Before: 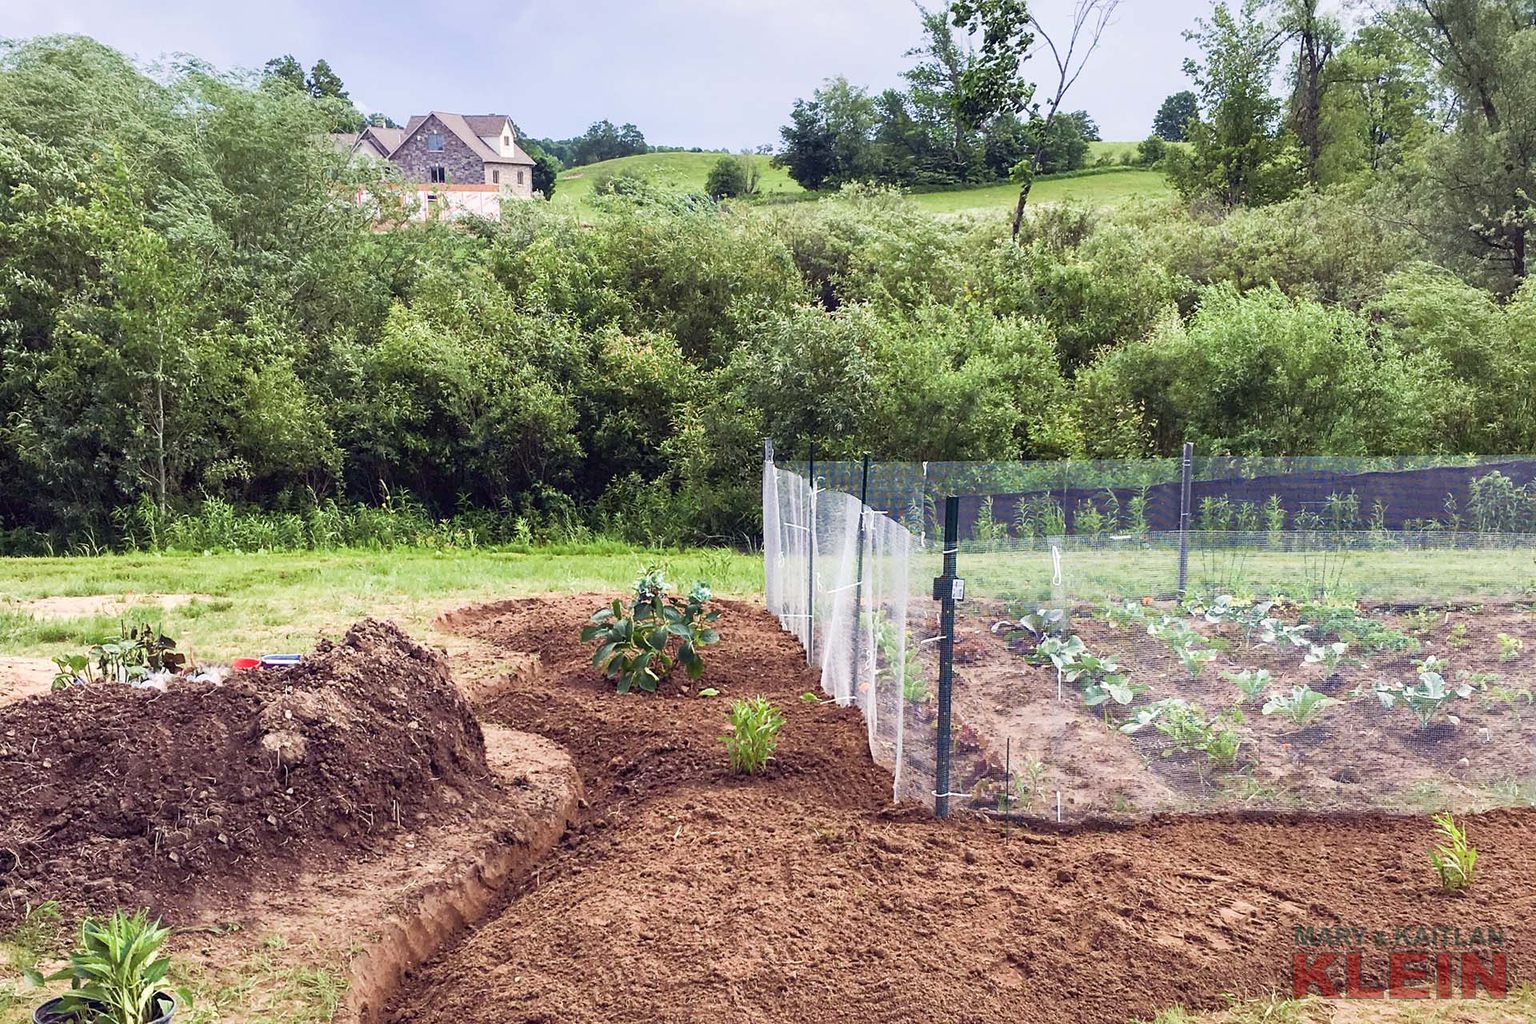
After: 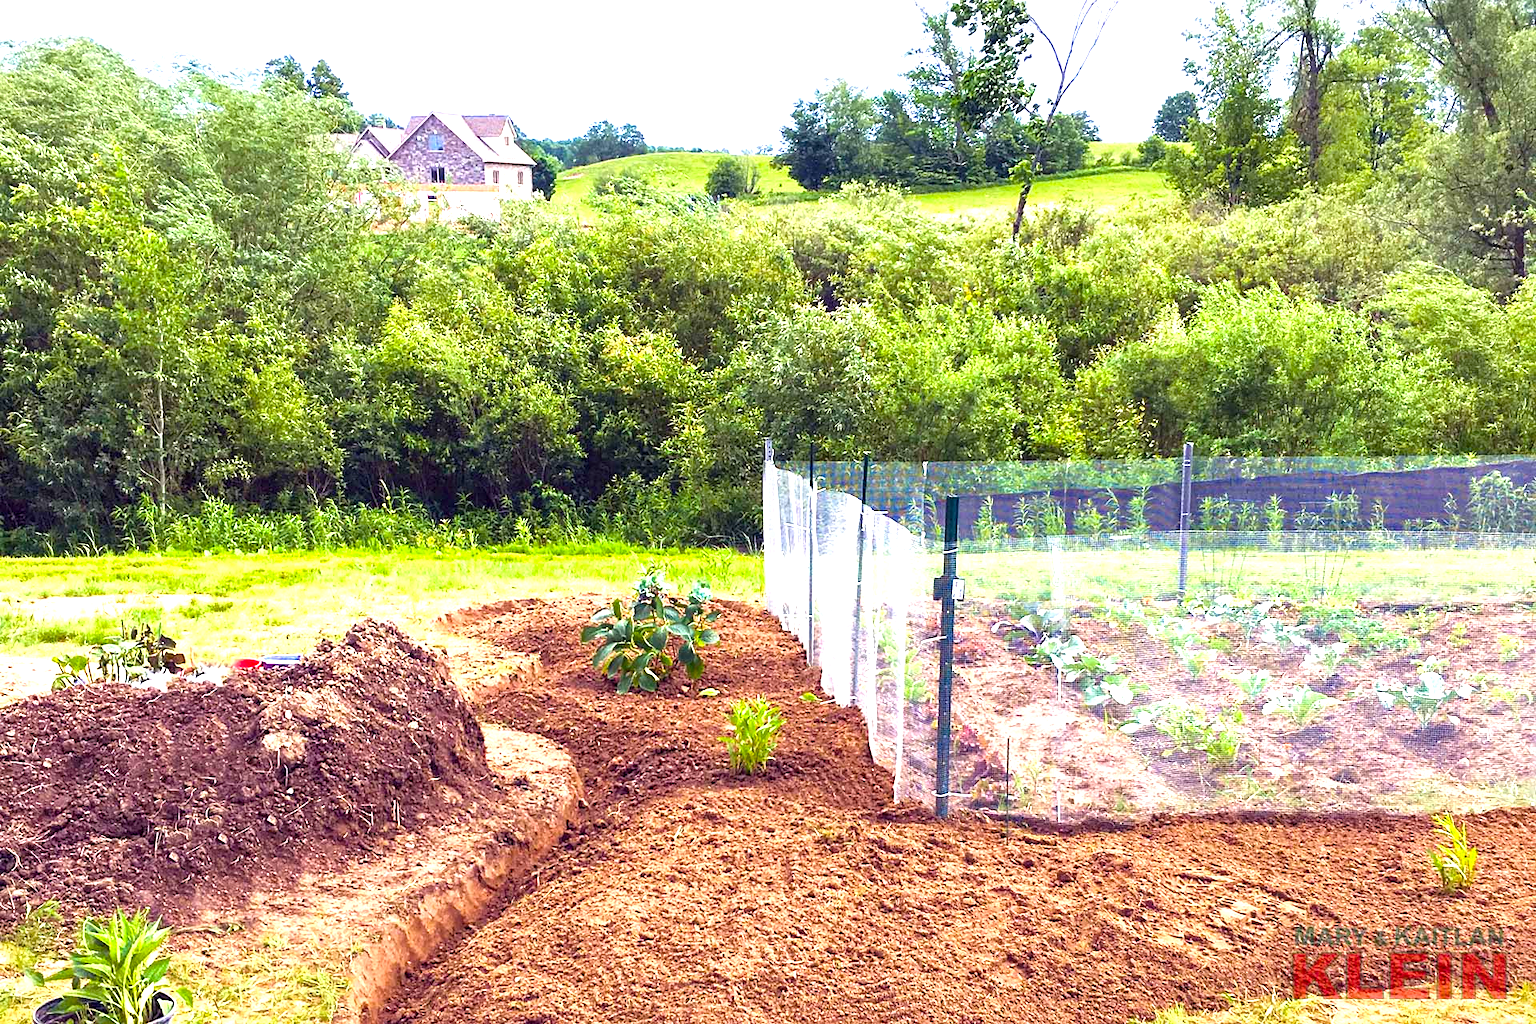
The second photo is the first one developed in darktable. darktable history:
color balance rgb: perceptual saturation grading › global saturation 30%, global vibrance 30%
exposure: exposure 1 EV, compensate highlight preservation false
local contrast: highlights 100%, shadows 100%, detail 120%, midtone range 0.2
tone equalizer: on, module defaults
